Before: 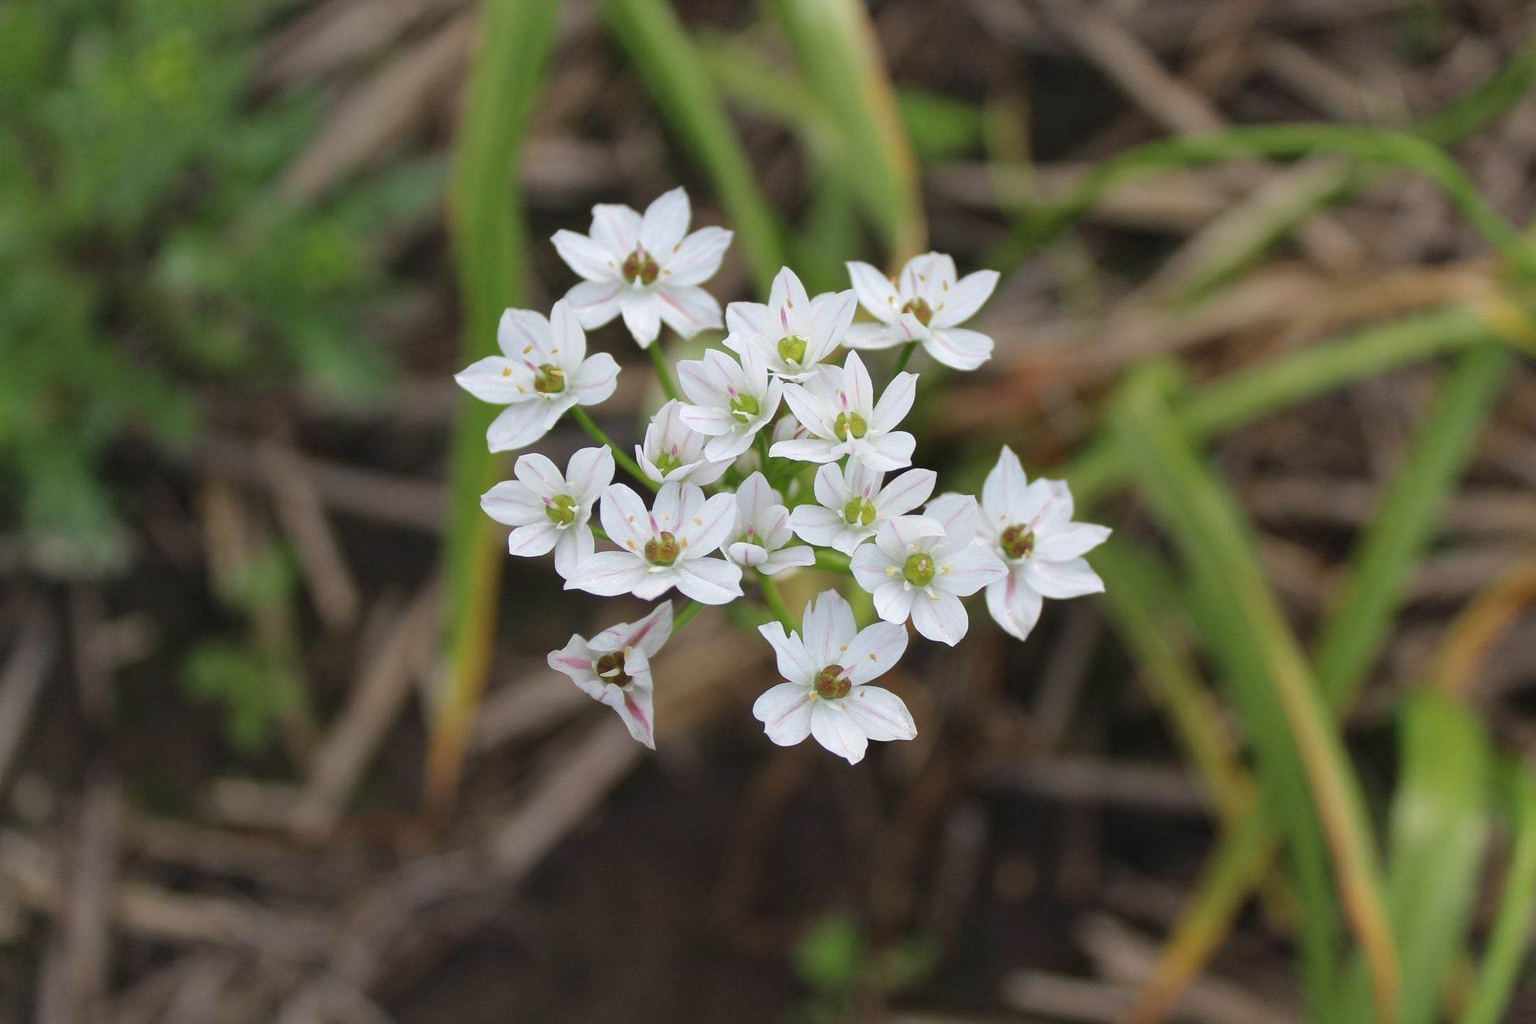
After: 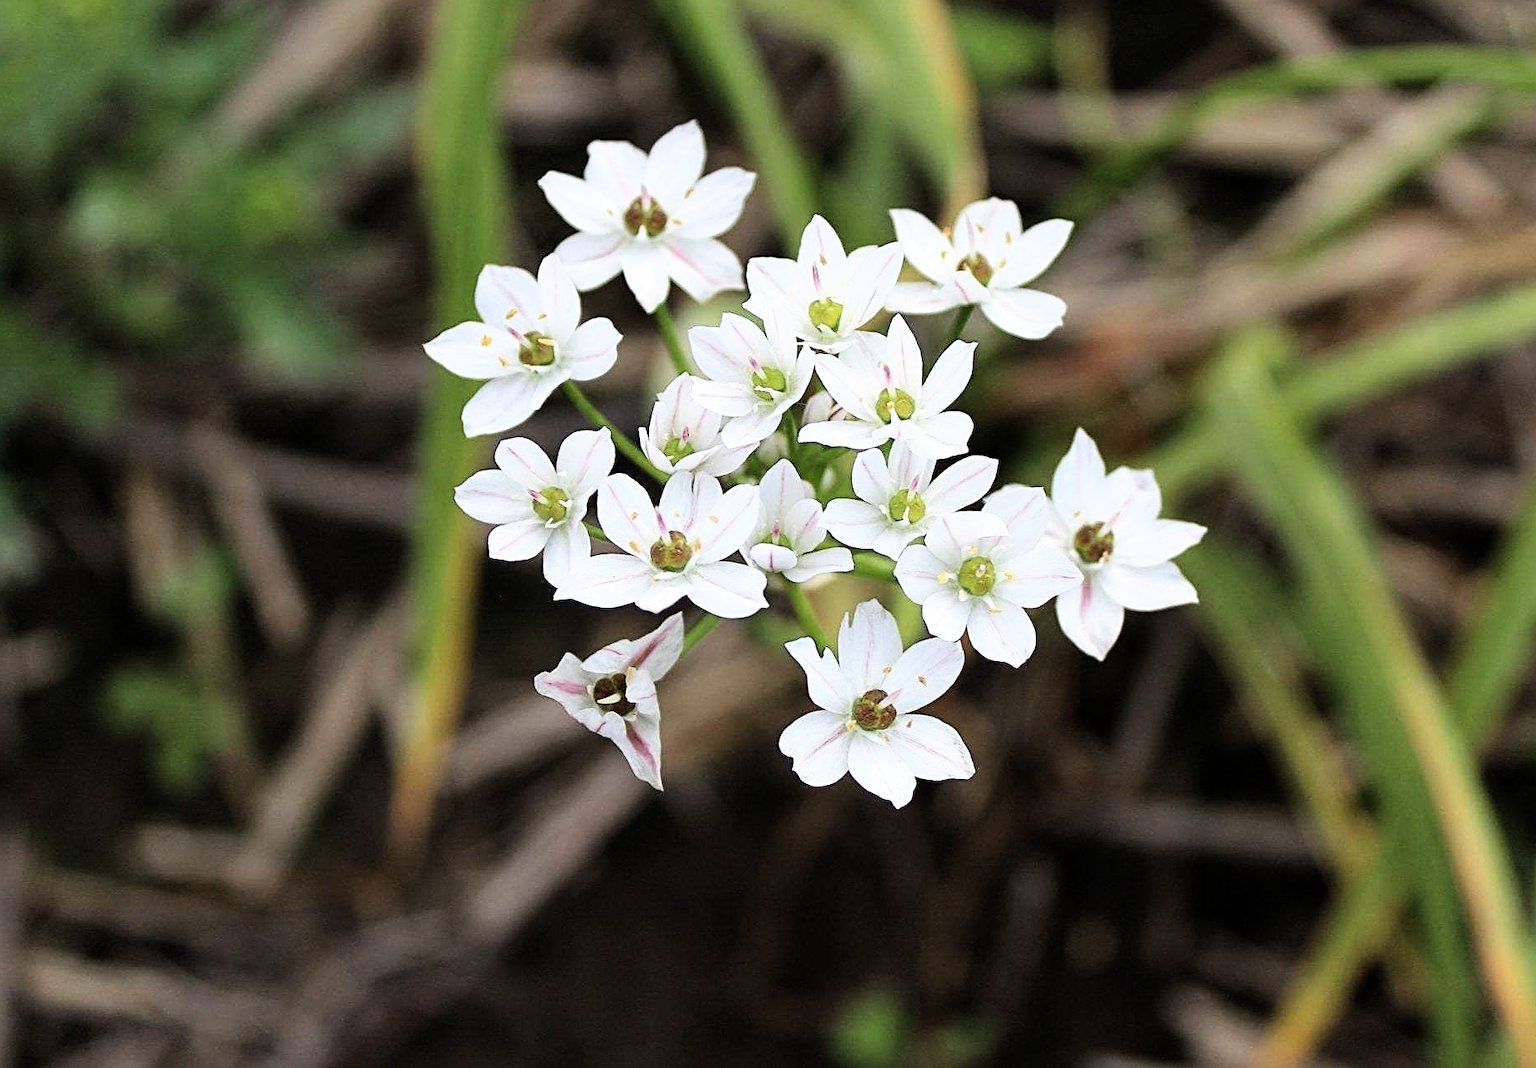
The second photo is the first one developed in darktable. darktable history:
exposure: exposure 0.2 EV, compensate highlight preservation false
contrast brightness saturation: contrast 0.152, brightness 0.046
crop: left 6.416%, top 8.41%, right 9.542%, bottom 3.978%
sharpen: radius 2.629, amount 0.691
filmic rgb: black relative exposure -8.68 EV, white relative exposure 2.71 EV, threshold 5.99 EV, target black luminance 0%, hardness 6.27, latitude 77.15%, contrast 1.326, shadows ↔ highlights balance -0.348%, color science v4 (2020), enable highlight reconstruction true
